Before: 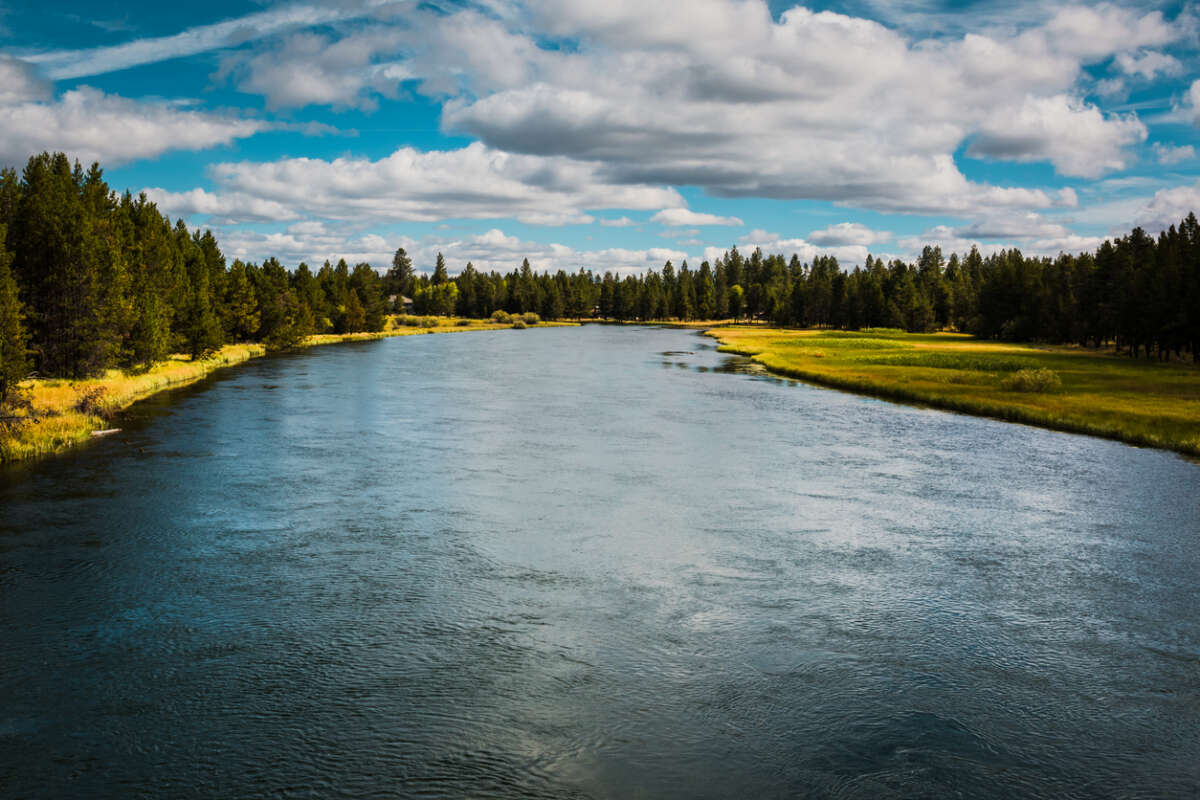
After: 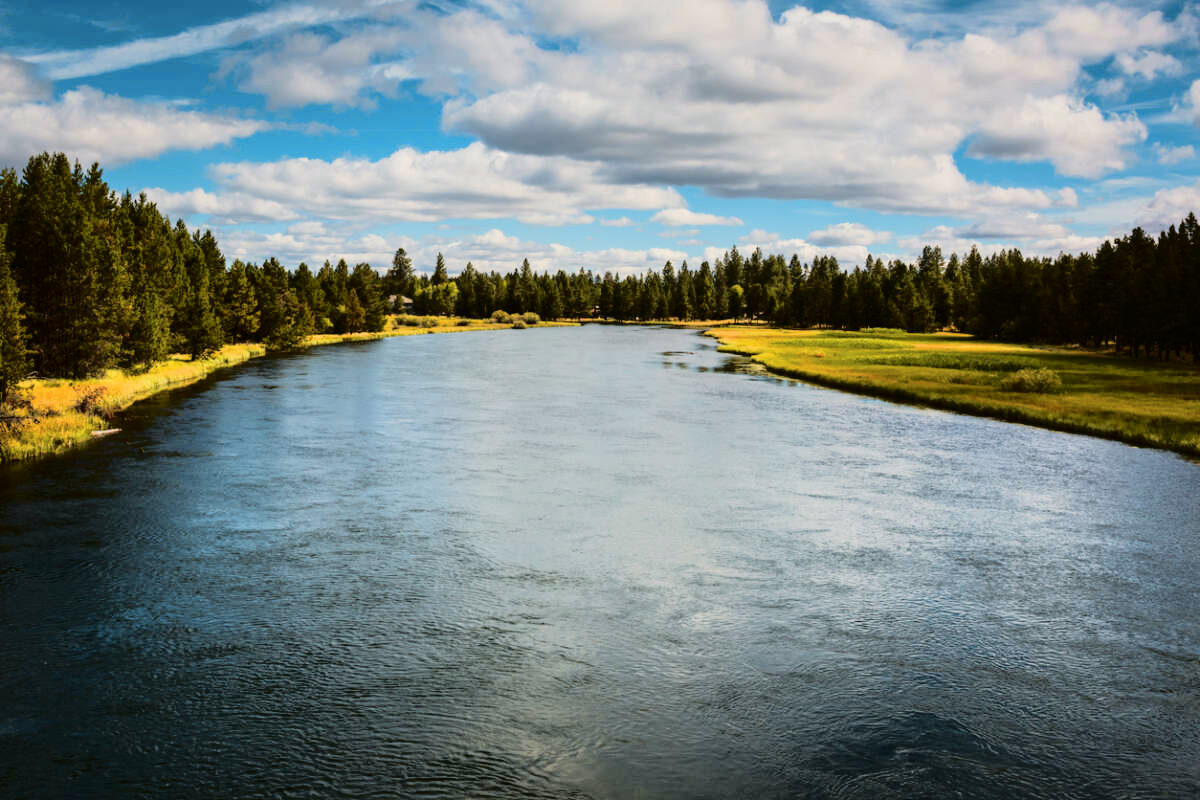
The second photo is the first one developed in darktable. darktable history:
tone curve: curves: ch0 [(0, 0.01) (0.058, 0.039) (0.159, 0.117) (0.282, 0.327) (0.45, 0.534) (0.676, 0.751) (0.89, 0.919) (1, 1)]; ch1 [(0, 0) (0.094, 0.081) (0.285, 0.299) (0.385, 0.403) (0.447, 0.455) (0.495, 0.496) (0.544, 0.552) (0.589, 0.612) (0.722, 0.728) (1, 1)]; ch2 [(0, 0) (0.257, 0.217) (0.43, 0.421) (0.498, 0.507) (0.531, 0.544) (0.56, 0.579) (0.625, 0.642) (1, 1)], color space Lab, independent channels, preserve colors none
